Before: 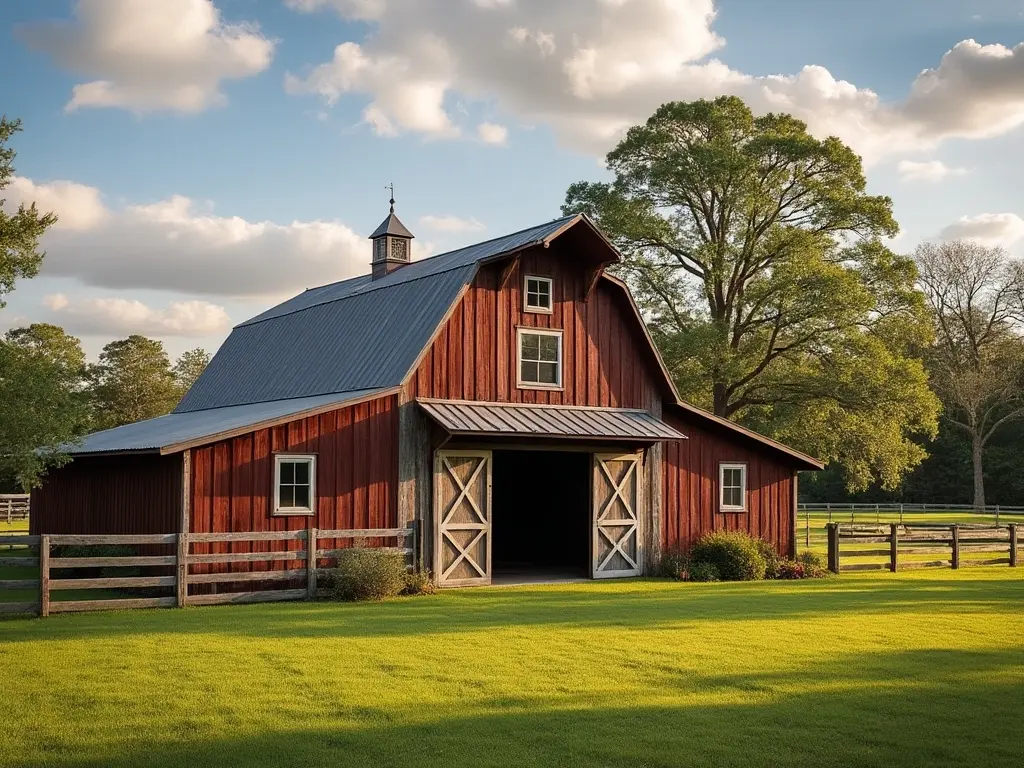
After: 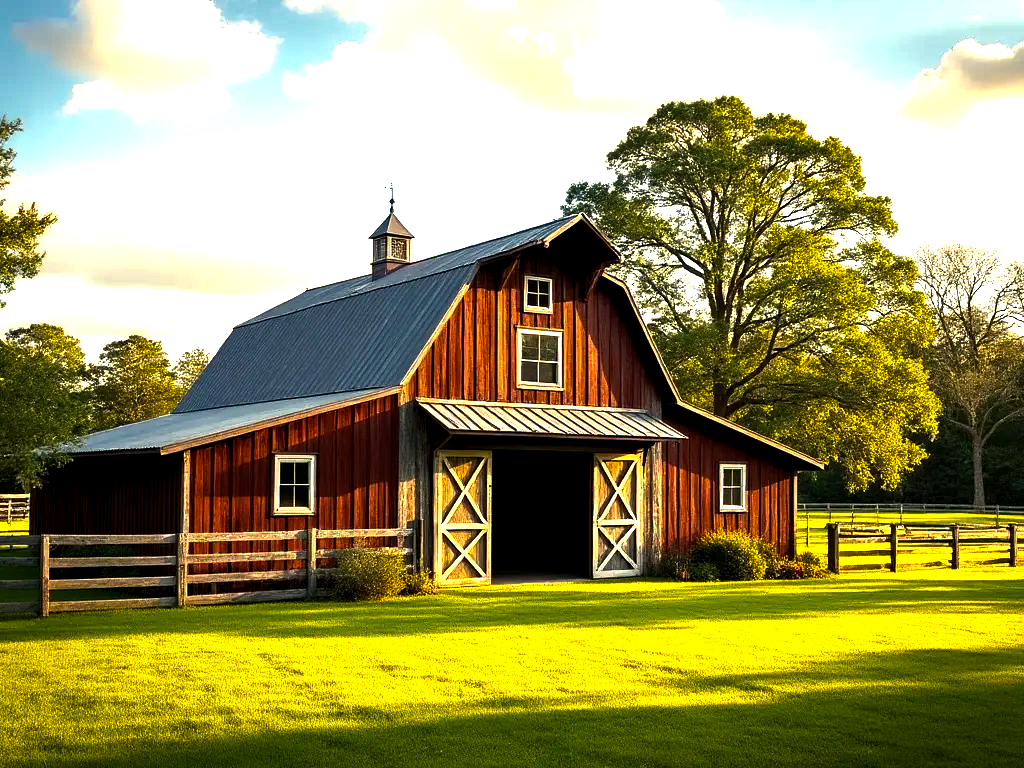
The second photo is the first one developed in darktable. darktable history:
tone equalizer: edges refinement/feathering 500, mask exposure compensation -1.57 EV, preserve details no
color balance rgb: shadows lift › chroma 2.001%, shadows lift › hue 246.91°, highlights gain › chroma 7.939%, highlights gain › hue 83.77°, global offset › luminance -0.513%, perceptual saturation grading › global saturation 25.747%, perceptual brilliance grading › highlights 74.704%, perceptual brilliance grading › shadows -29.858%, global vibrance 20%
